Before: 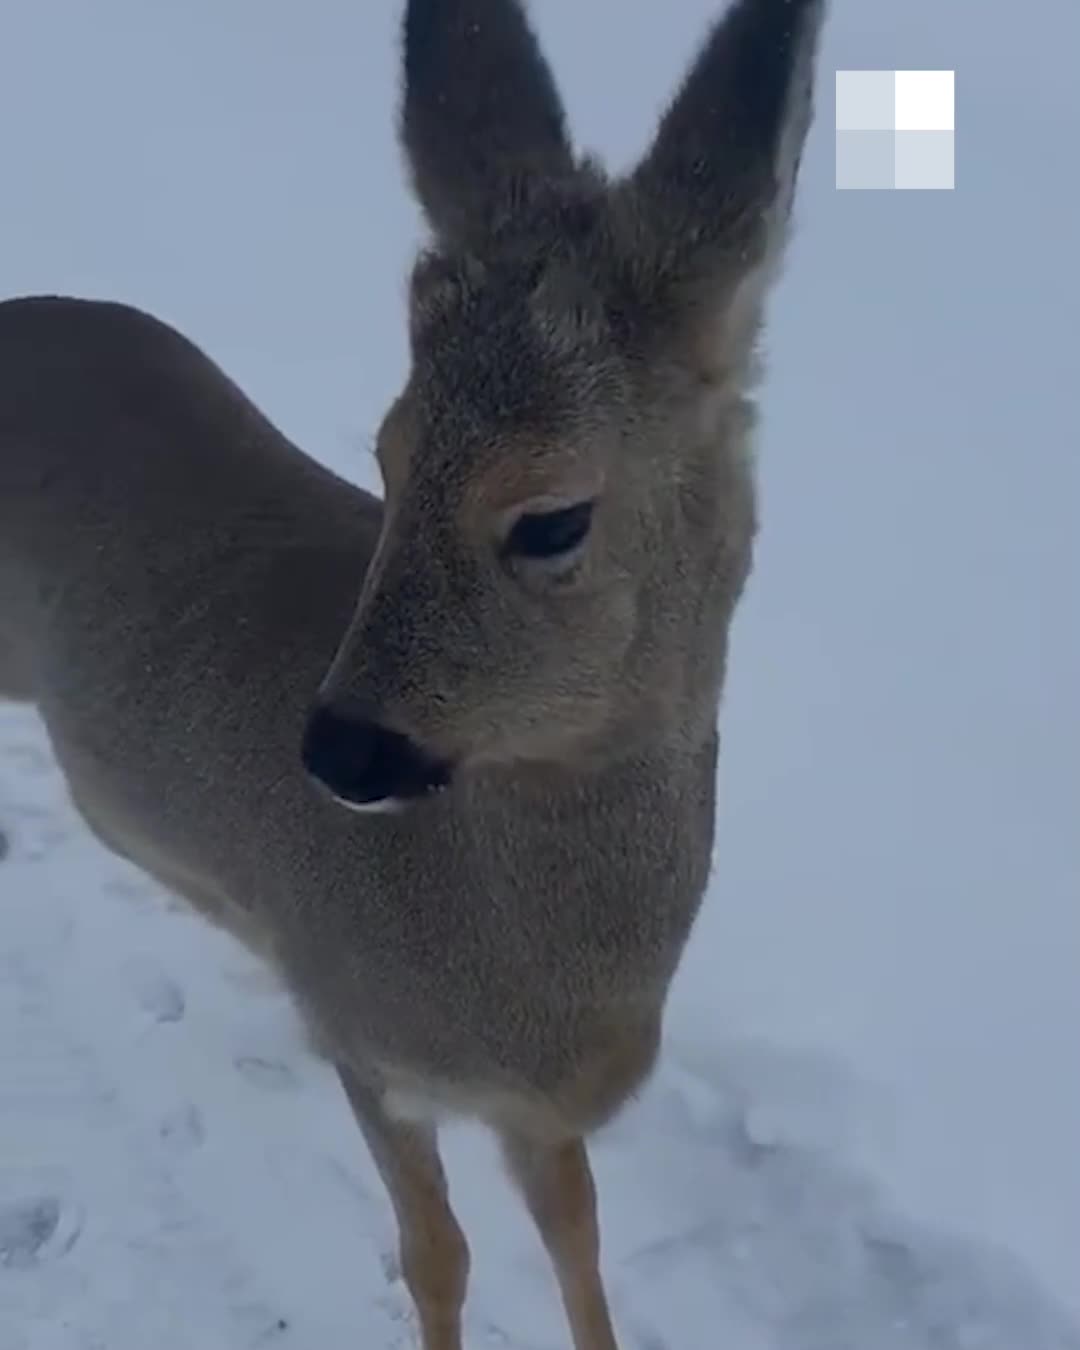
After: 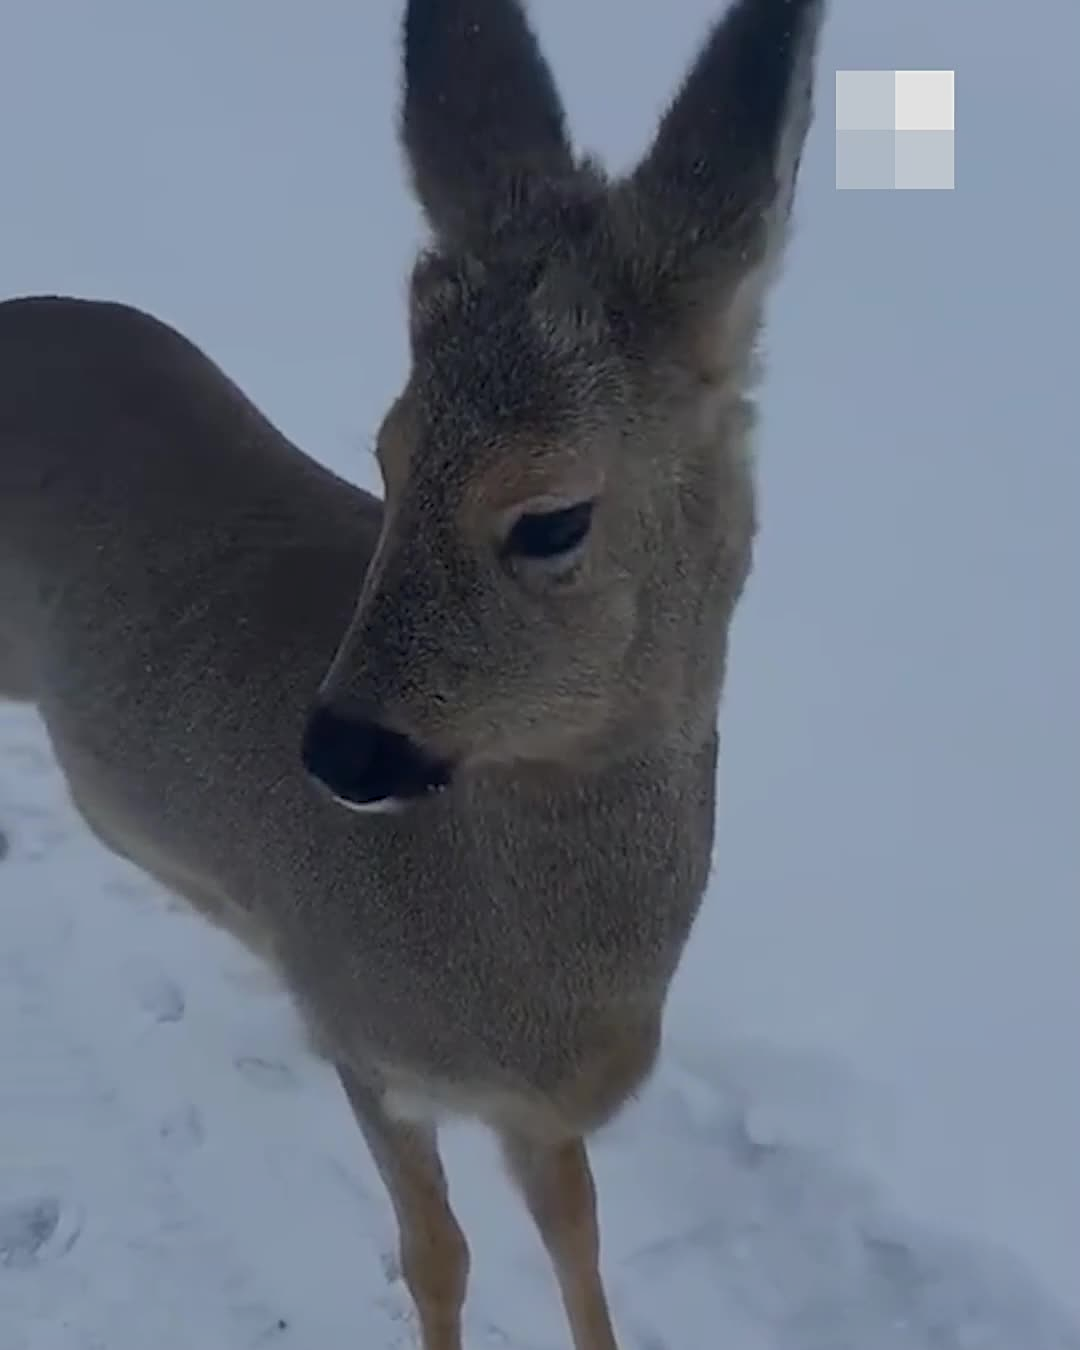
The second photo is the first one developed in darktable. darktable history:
sharpen: on, module defaults
exposure: exposure -0.293 EV, compensate highlight preservation false
base curve: curves: ch0 [(0, 0) (0.235, 0.266) (0.503, 0.496) (0.786, 0.72) (1, 1)]
